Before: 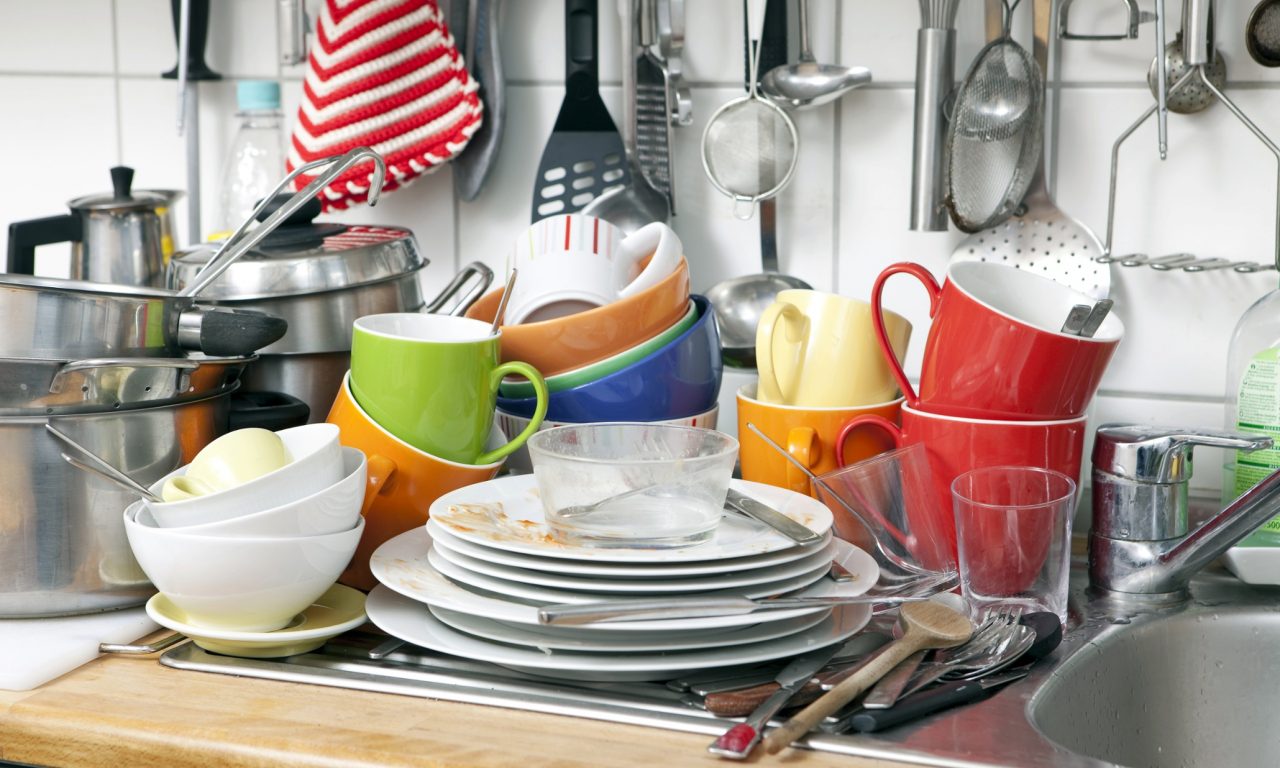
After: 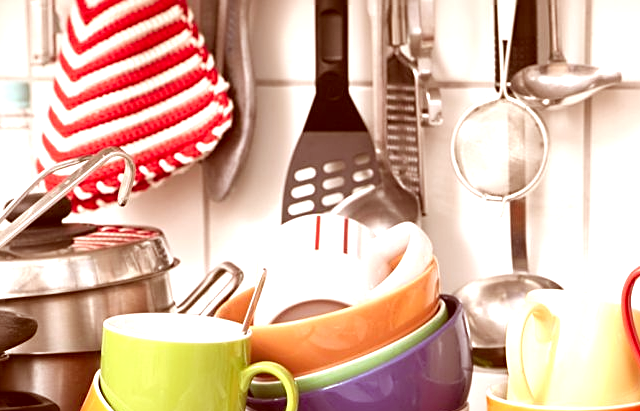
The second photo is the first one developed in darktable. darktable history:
white balance: red 1.009, blue 0.985
color correction: highlights a* 9.03, highlights b* 8.71, shadows a* 40, shadows b* 40, saturation 0.8
exposure: exposure 0.77 EV, compensate highlight preservation false
crop: left 19.556%, right 30.401%, bottom 46.458%
sharpen: on, module defaults
